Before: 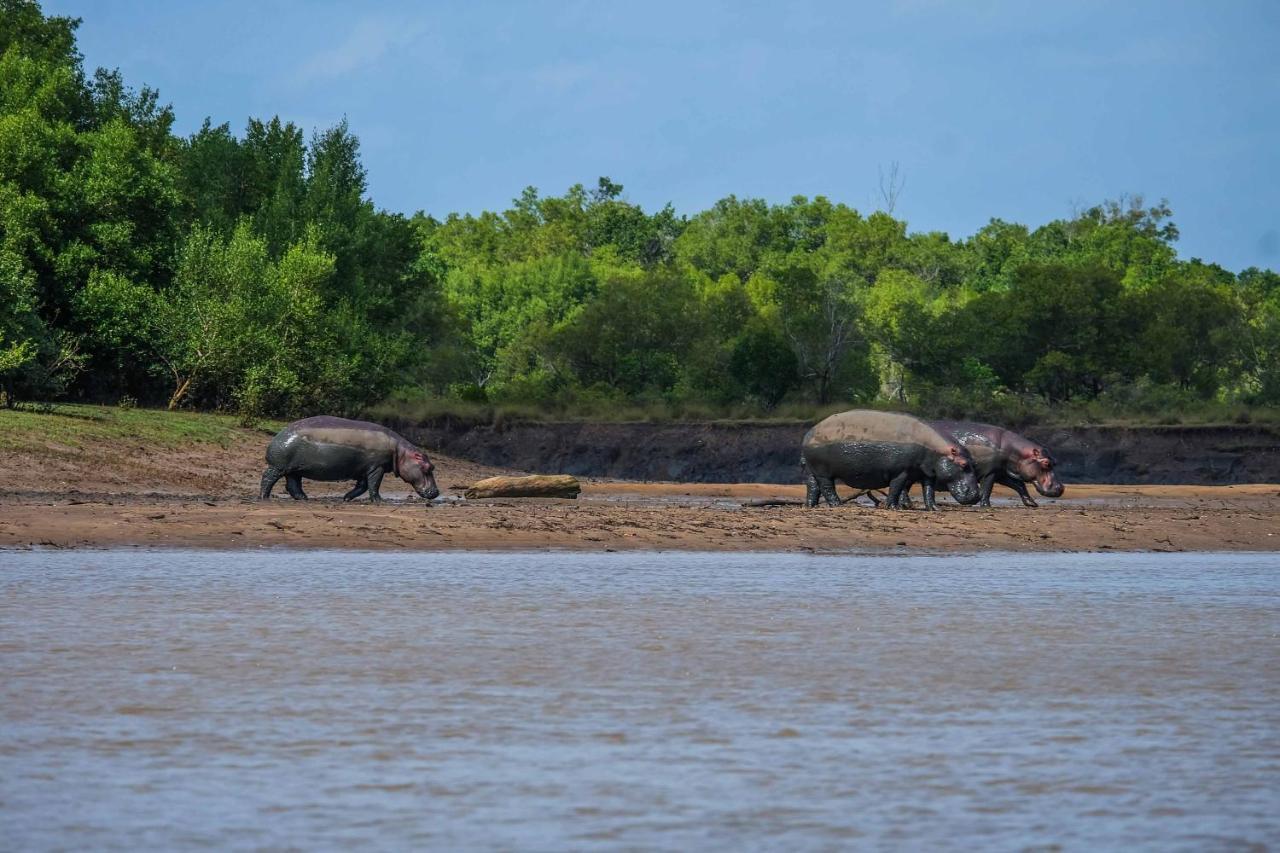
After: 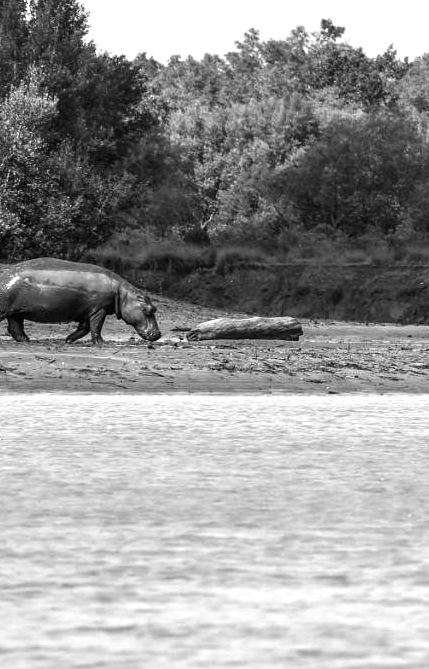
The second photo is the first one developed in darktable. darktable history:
crop and rotate: left 21.77%, top 18.528%, right 44.676%, bottom 2.997%
levels: levels [0.012, 0.367, 0.697]
color calibration: output gray [0.267, 0.423, 0.267, 0], illuminant same as pipeline (D50), adaptation none (bypass)
